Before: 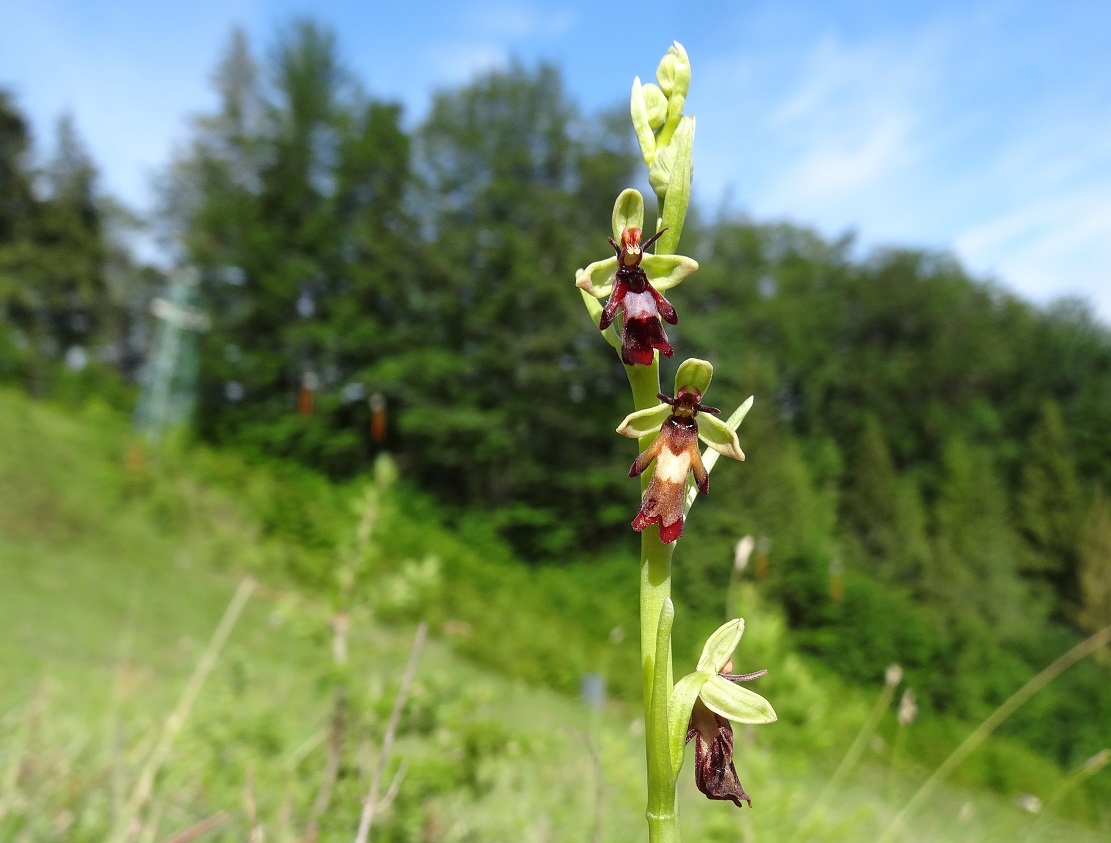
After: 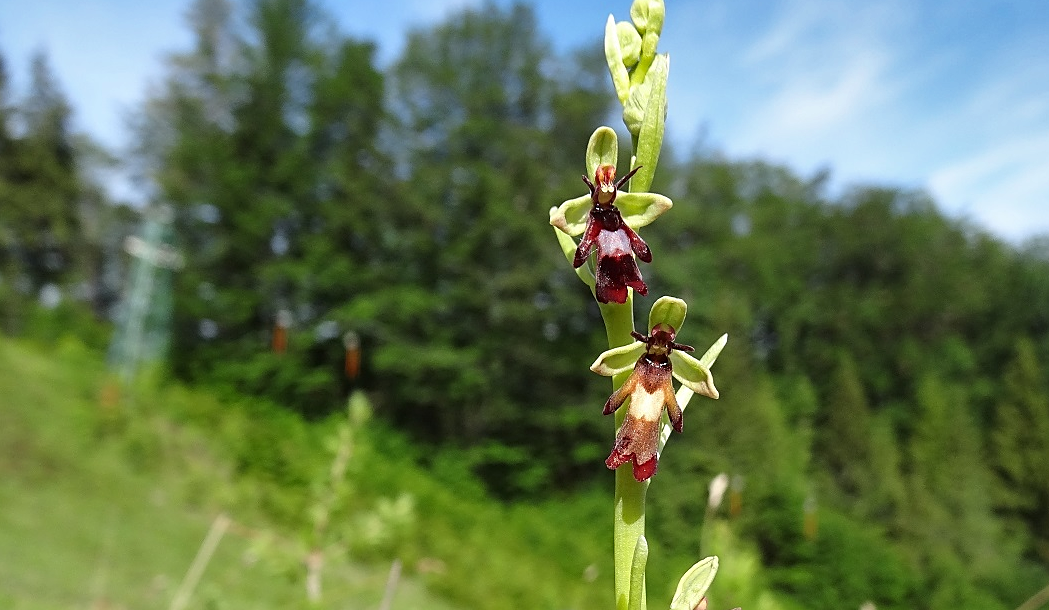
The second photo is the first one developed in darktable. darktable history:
shadows and highlights: radius 105.94, shadows 23.63, highlights -58.52, low approximation 0.01, soften with gaussian
crop: left 2.356%, top 7.386%, right 3.173%, bottom 20.18%
sharpen: on, module defaults
